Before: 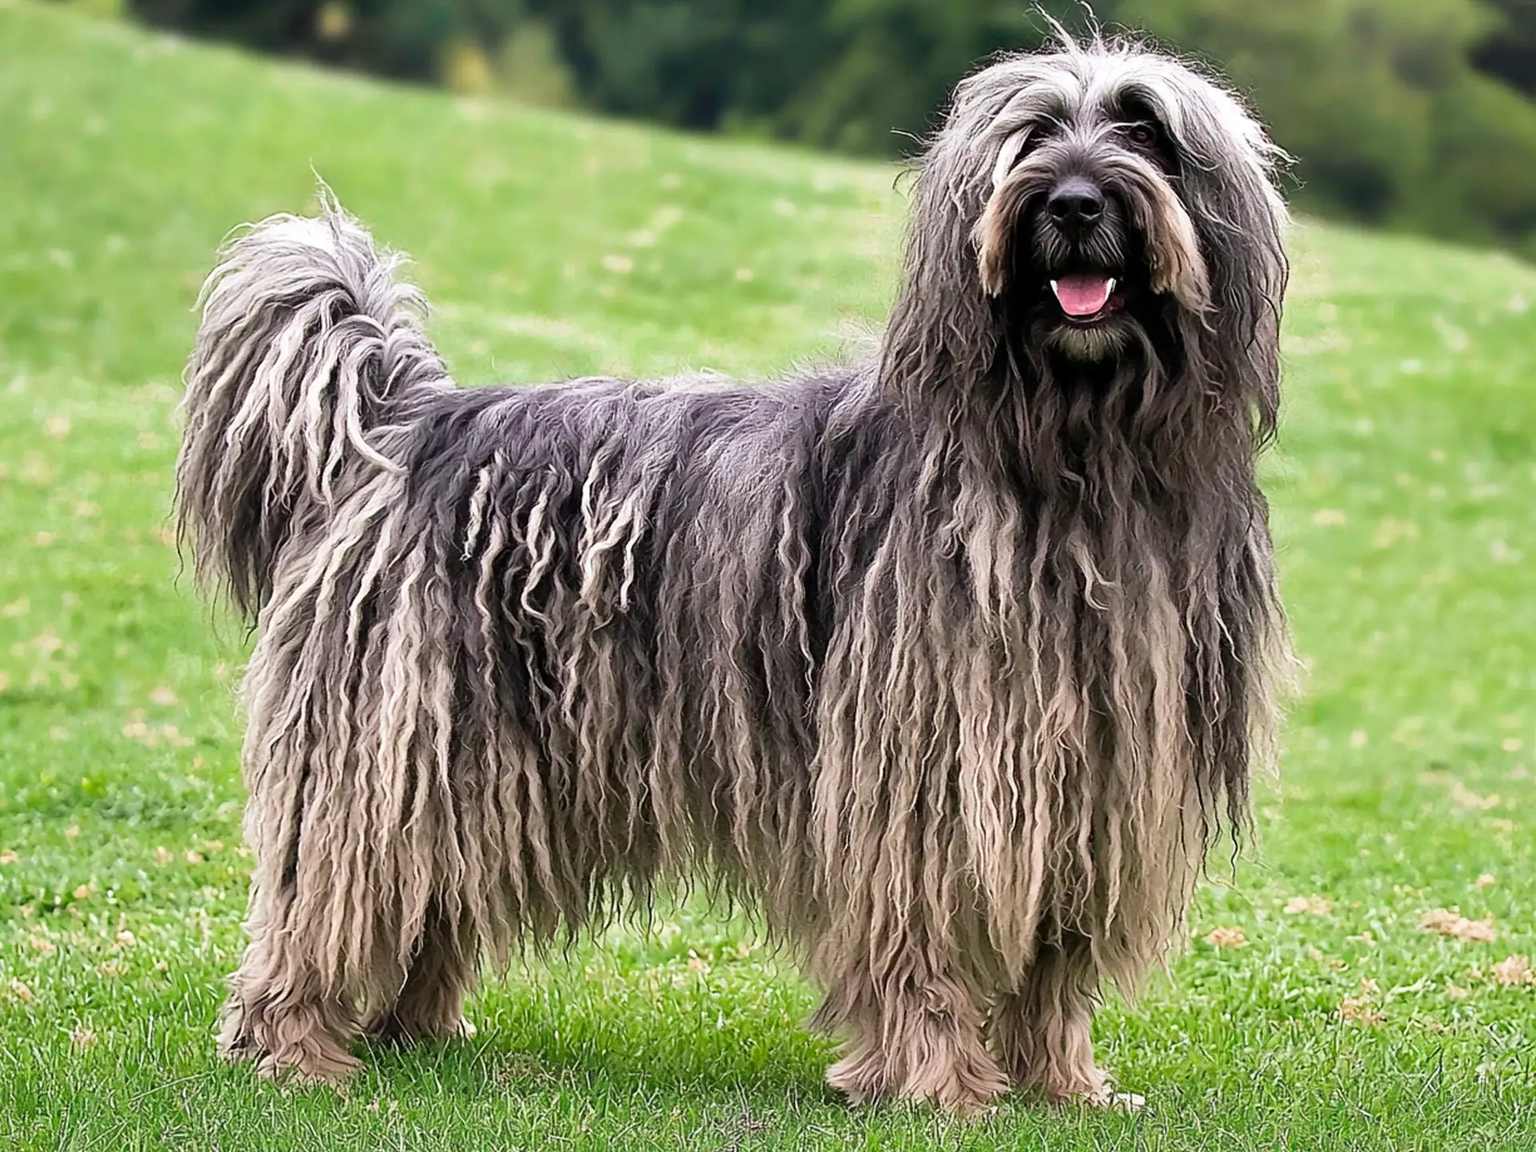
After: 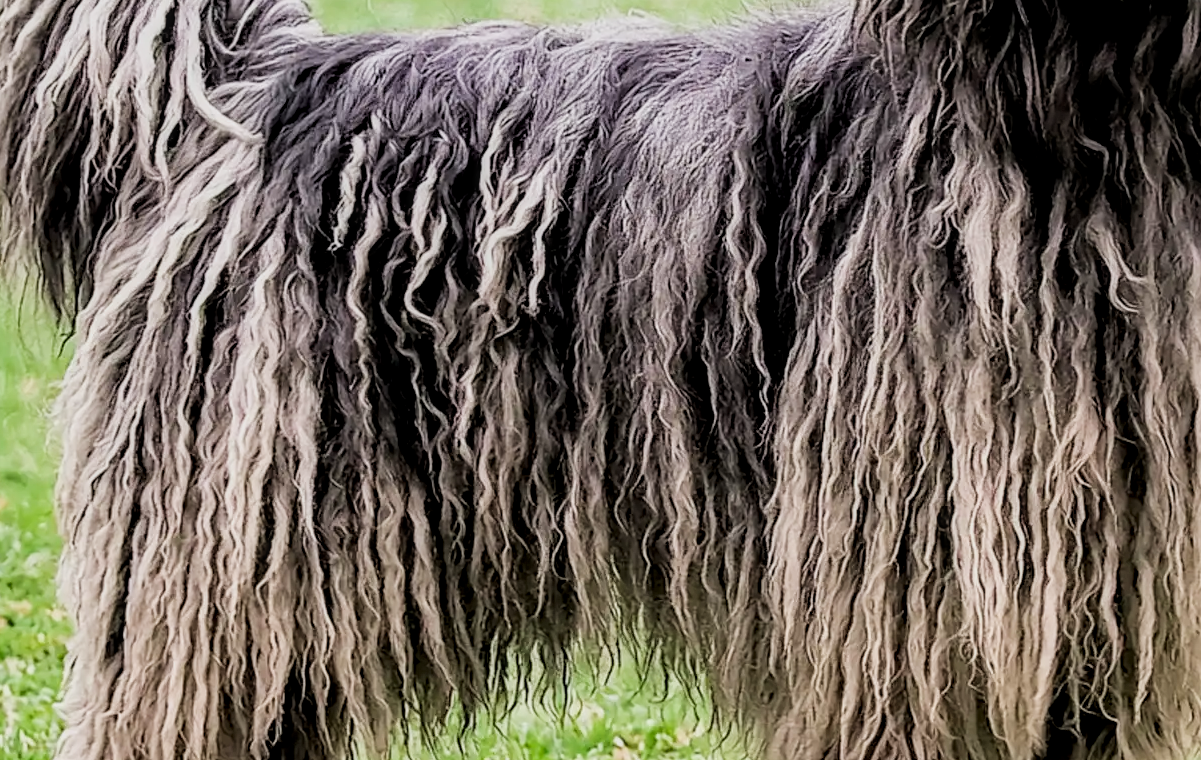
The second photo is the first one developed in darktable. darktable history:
local contrast: detail 130%
filmic rgb: black relative exposure -5.05 EV, white relative exposure 3.99 EV, hardness 2.91, contrast 1.199, highlights saturation mix -28.85%, iterations of high-quality reconstruction 0
crop: left 12.894%, top 31.256%, right 24.524%, bottom 15.903%
